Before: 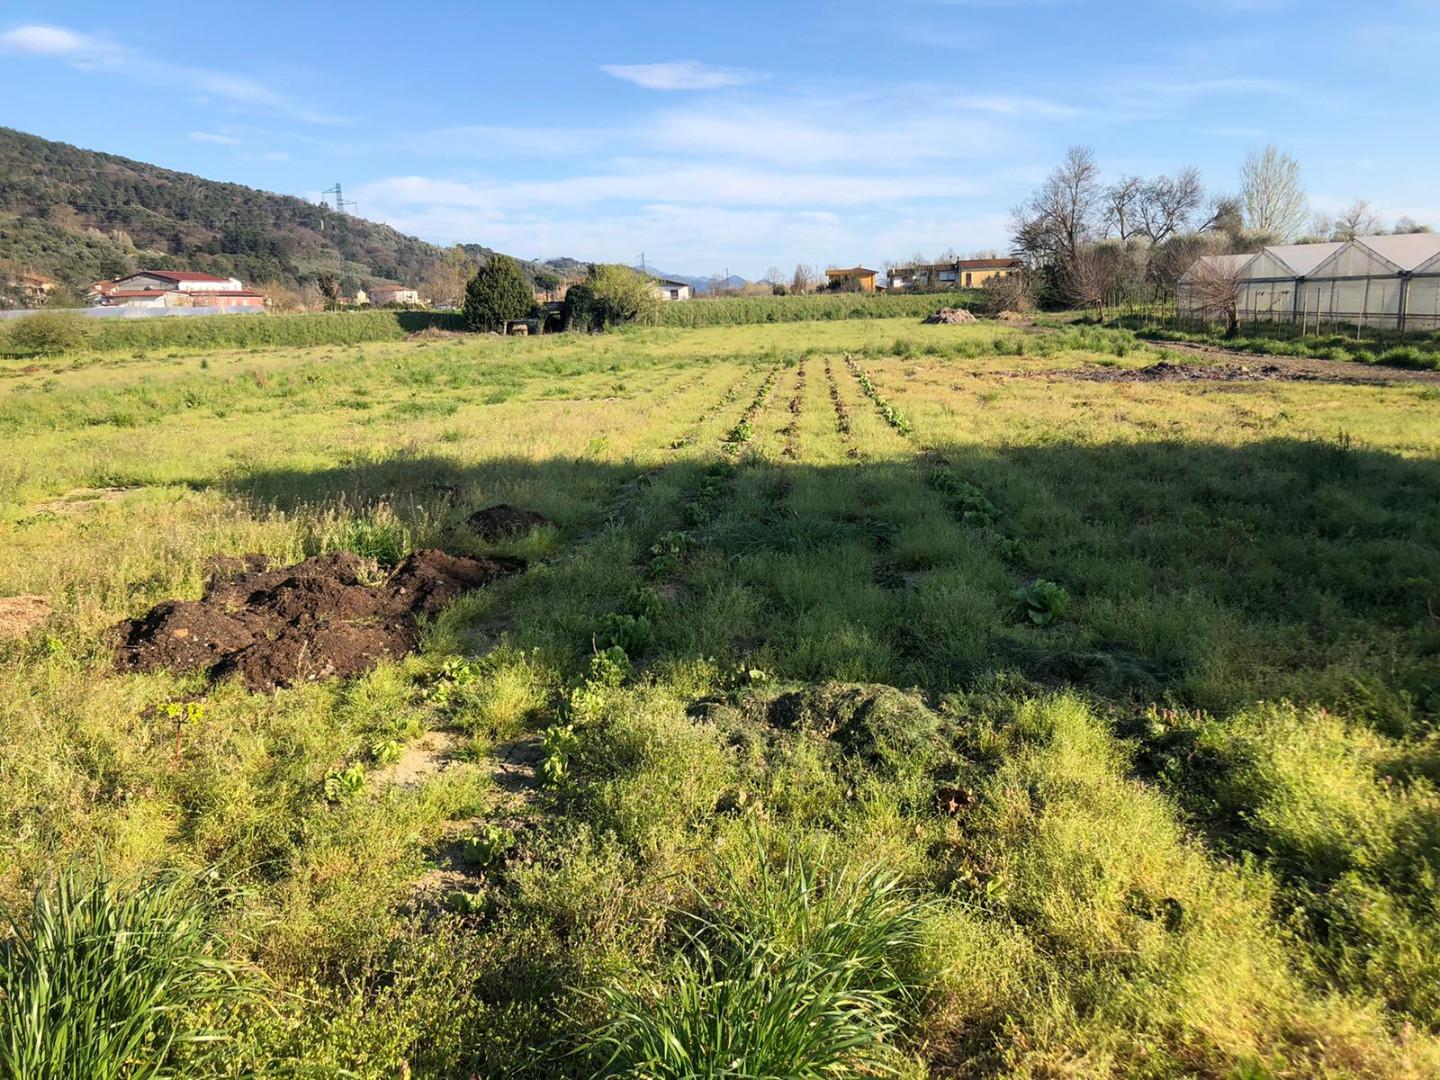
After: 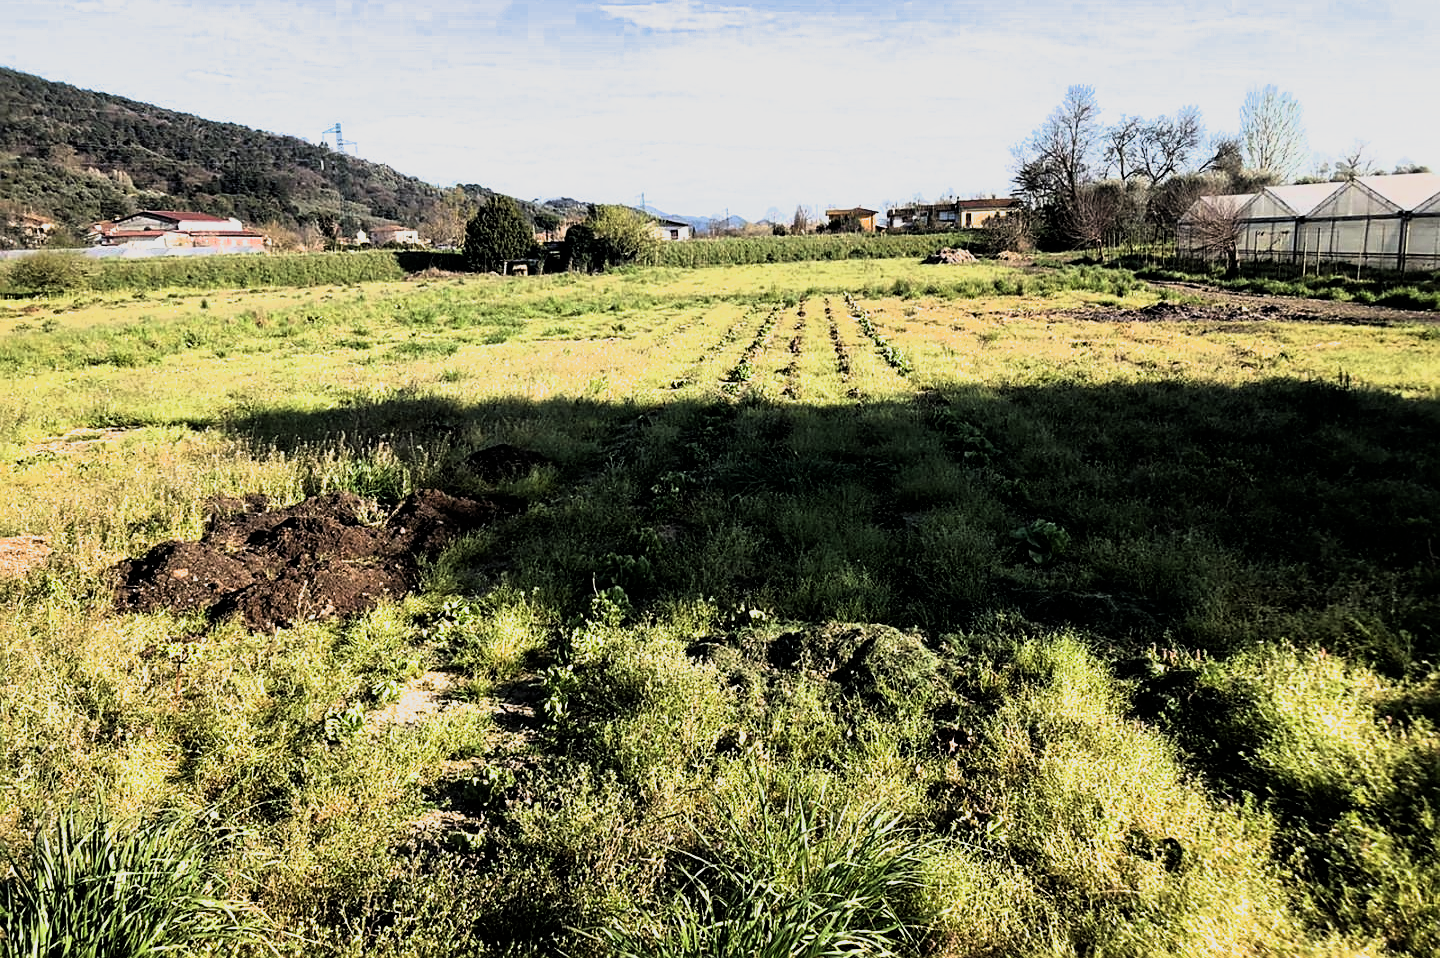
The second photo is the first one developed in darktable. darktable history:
color correction: saturation 0.99
filmic rgb: black relative exposure -8.2 EV, white relative exposure 2.2 EV, threshold 3 EV, hardness 7.11, latitude 85.74%, contrast 1.696, highlights saturation mix -4%, shadows ↔ highlights balance -2.69%, color science v5 (2021), contrast in shadows safe, contrast in highlights safe, enable highlight reconstruction true
crop and rotate: top 5.609%, bottom 5.609%
sharpen: on, module defaults
shadows and highlights: radius 121.13, shadows 21.4, white point adjustment -9.72, highlights -14.39, soften with gaussian
